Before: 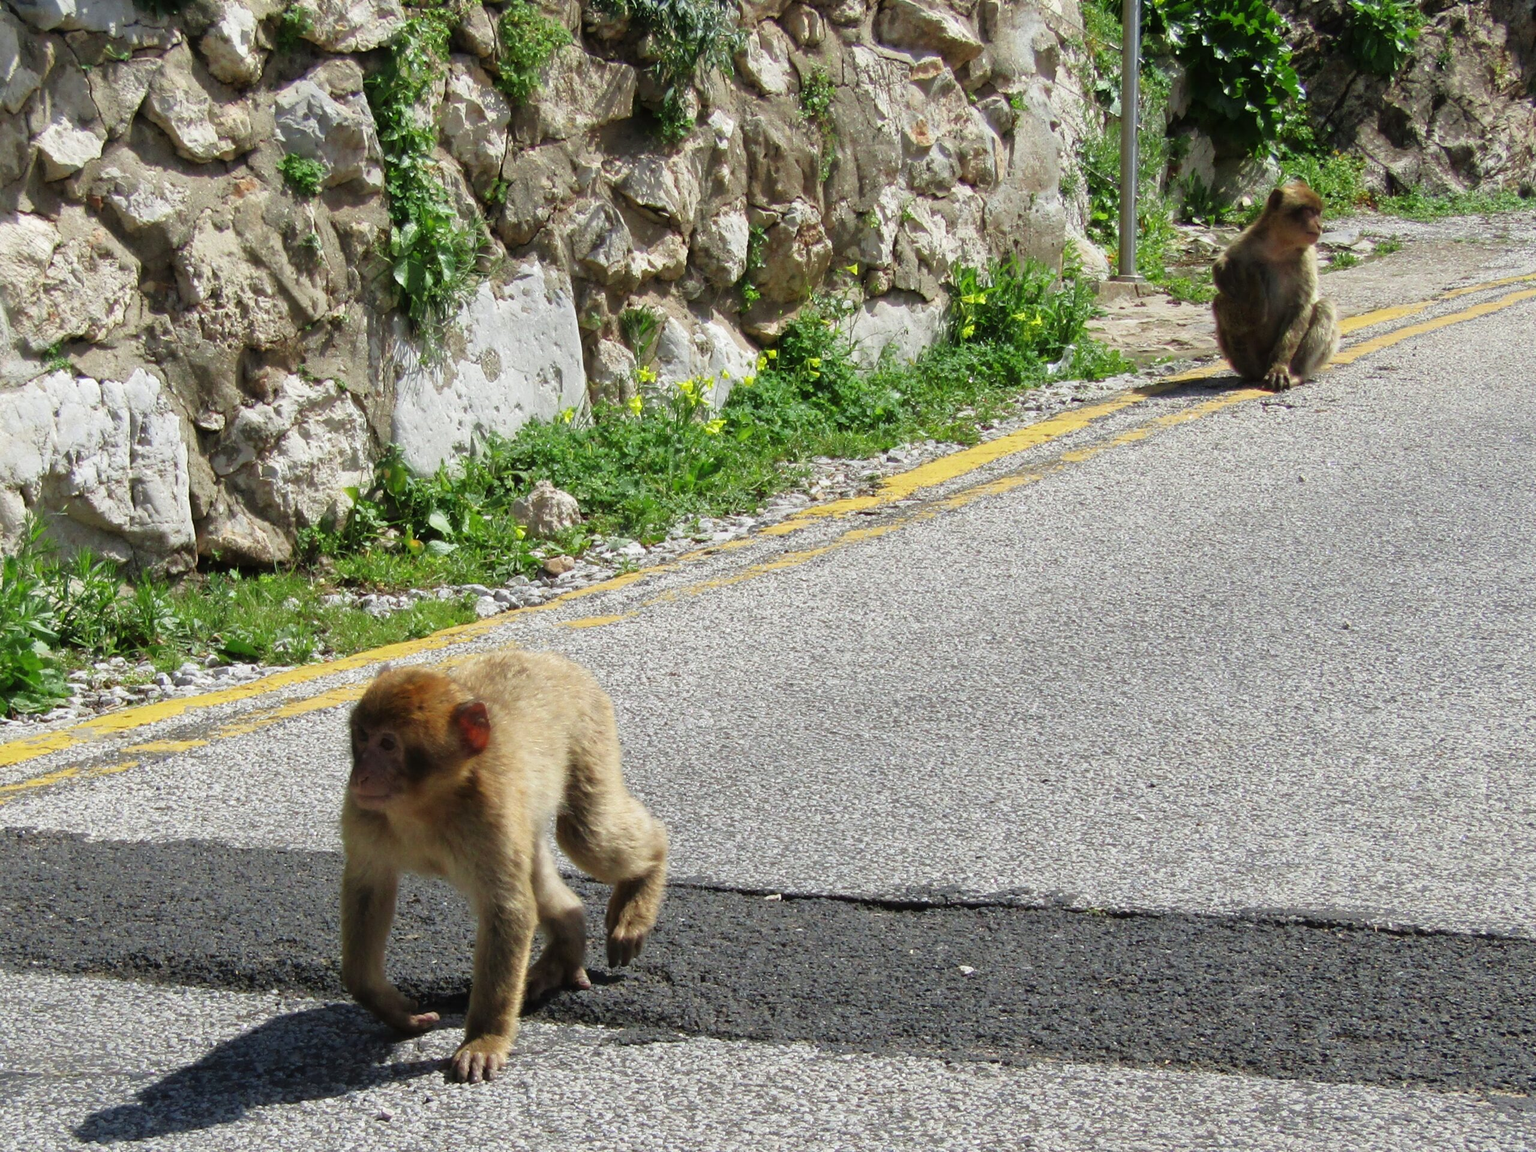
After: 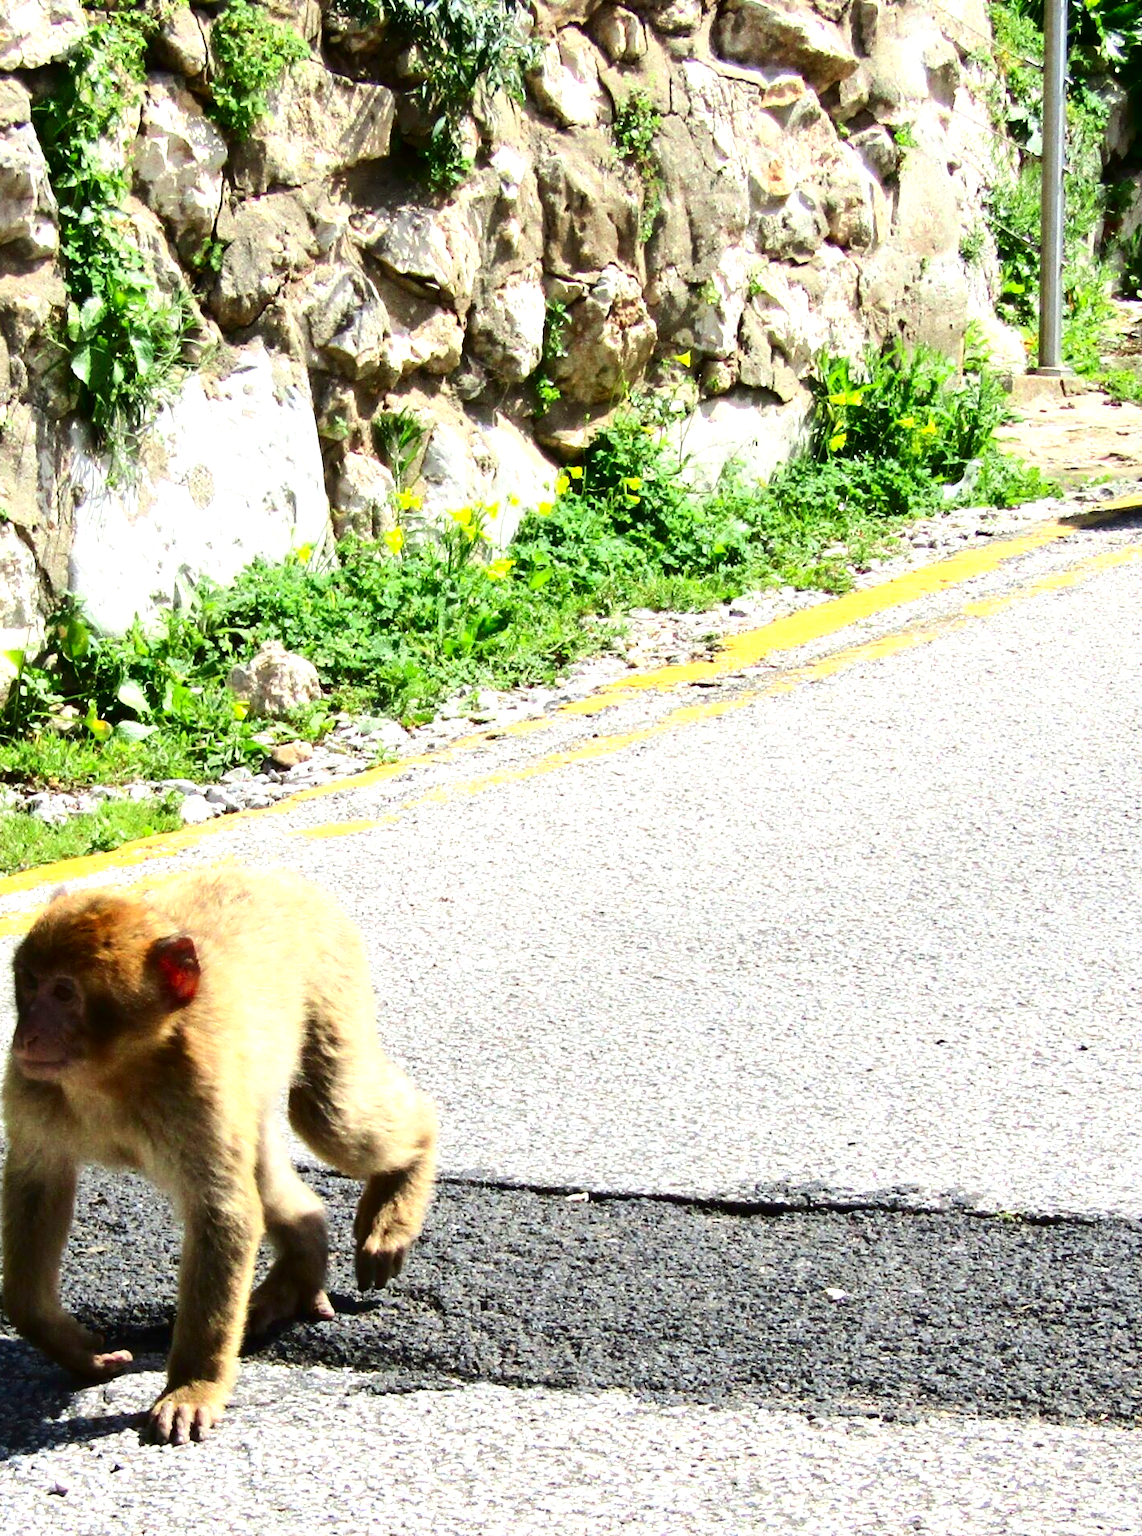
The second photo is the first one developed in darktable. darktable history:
crop: left 22.15%, right 22.079%, bottom 0.002%
contrast brightness saturation: contrast 0.306, brightness -0.083, saturation 0.169
exposure: black level correction 0, exposure 1.099 EV, compensate exposure bias true, compensate highlight preservation false
